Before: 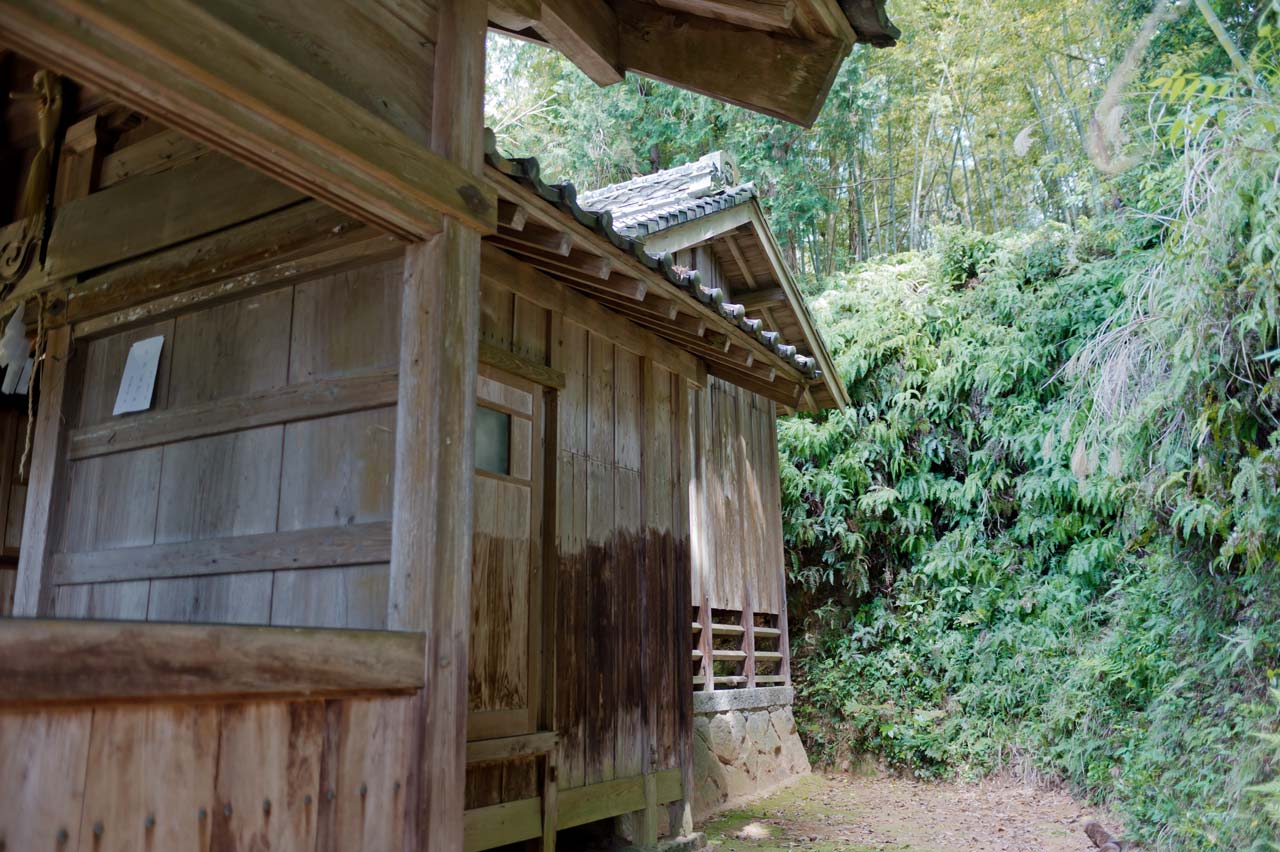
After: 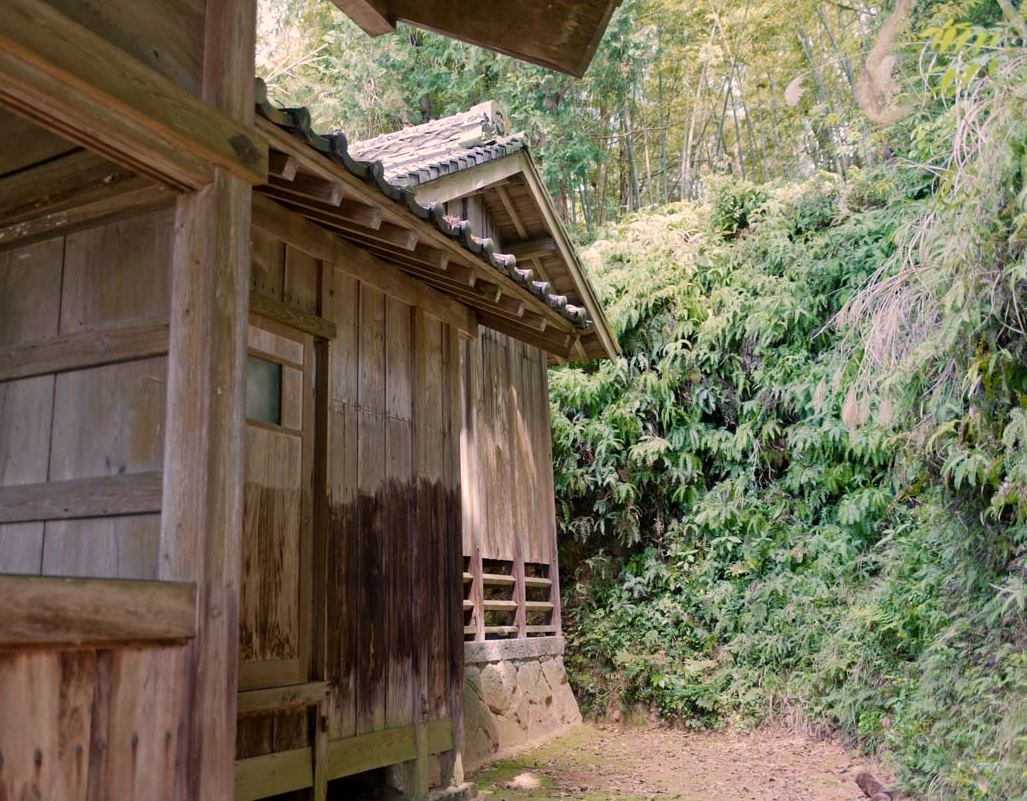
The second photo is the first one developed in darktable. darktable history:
color correction: highlights a* 11.87, highlights b* 11.81
crop and rotate: left 17.903%, top 5.953%, right 1.799%
